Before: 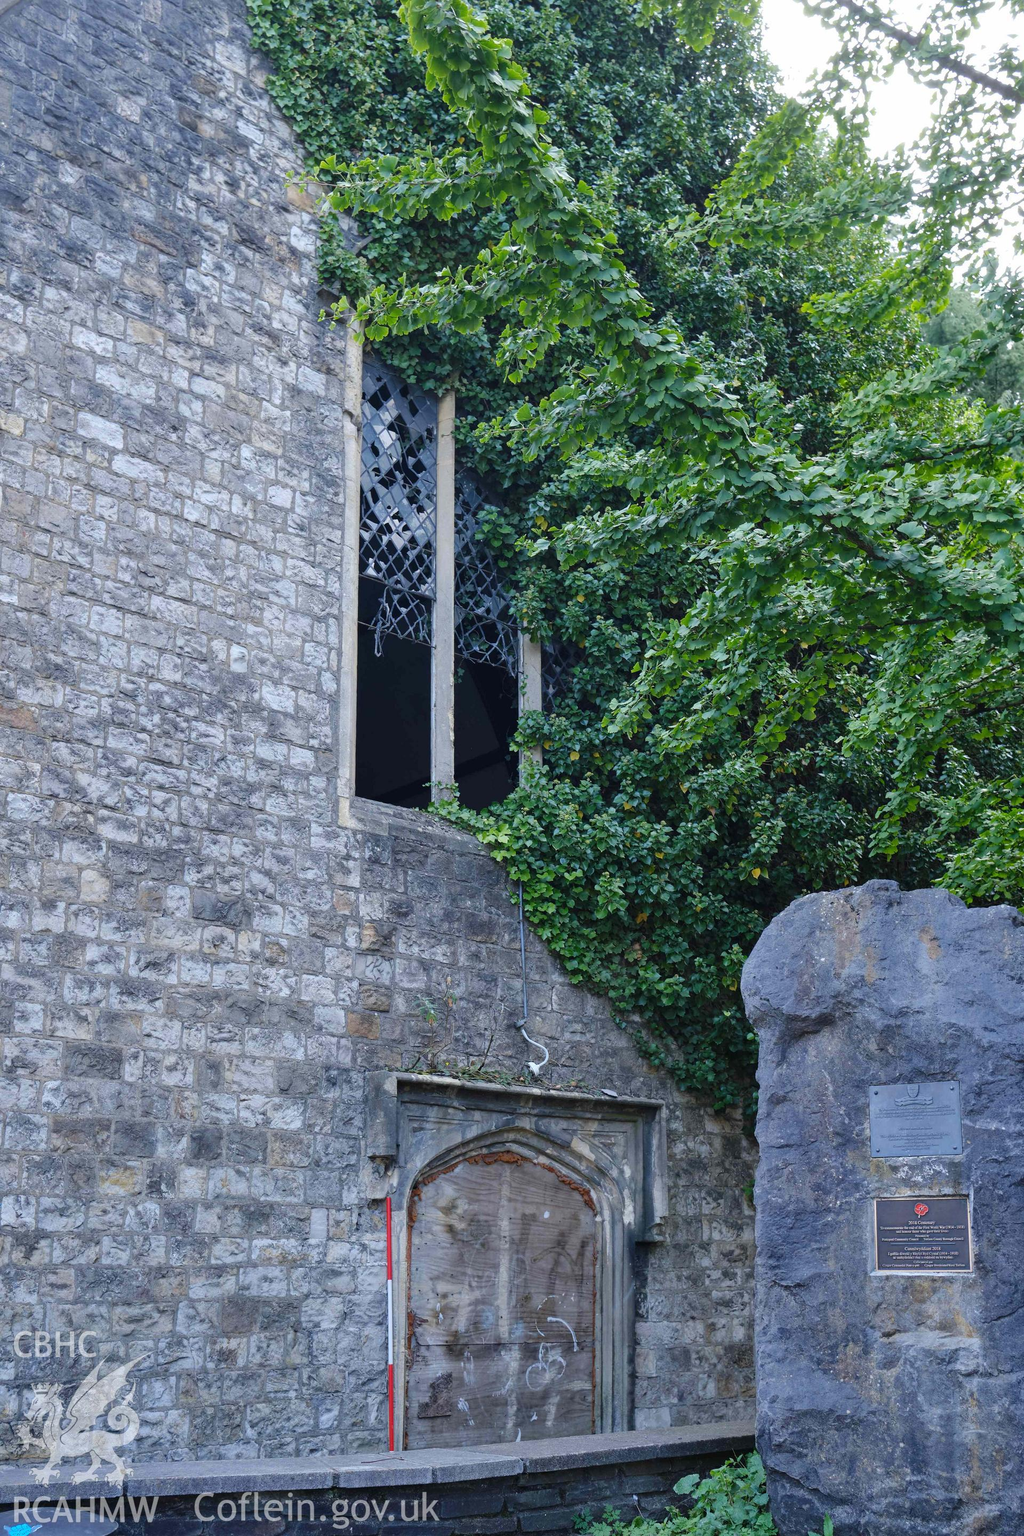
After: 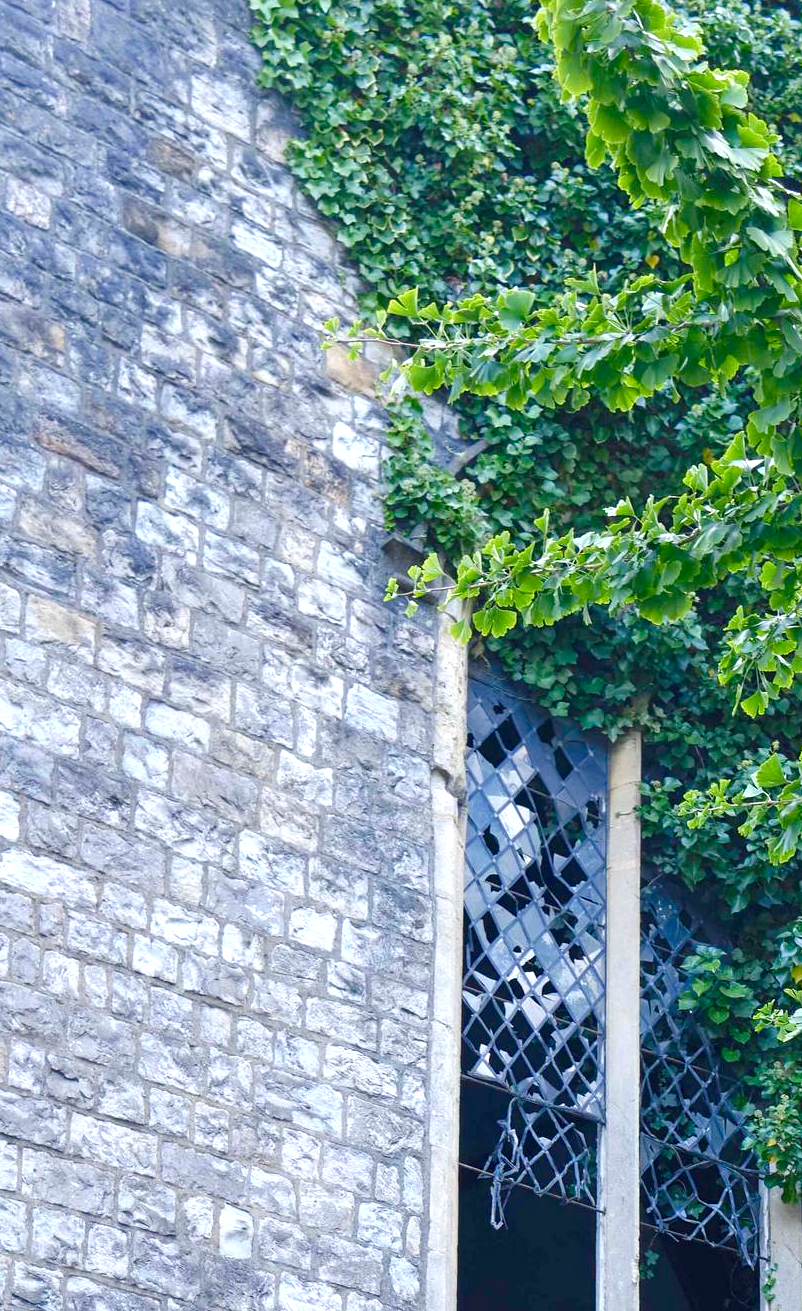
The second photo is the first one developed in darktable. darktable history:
exposure: black level correction 0, exposure 1.001 EV, compensate exposure bias true, compensate highlight preservation false
crop and rotate: left 11.05%, top 0.092%, right 47.14%, bottom 54.354%
color balance rgb: shadows lift › chroma 1.017%, shadows lift › hue 242.83°, perceptual saturation grading › global saturation 44.145%, perceptual saturation grading › highlights -50.009%, perceptual saturation grading › shadows 30.824%
